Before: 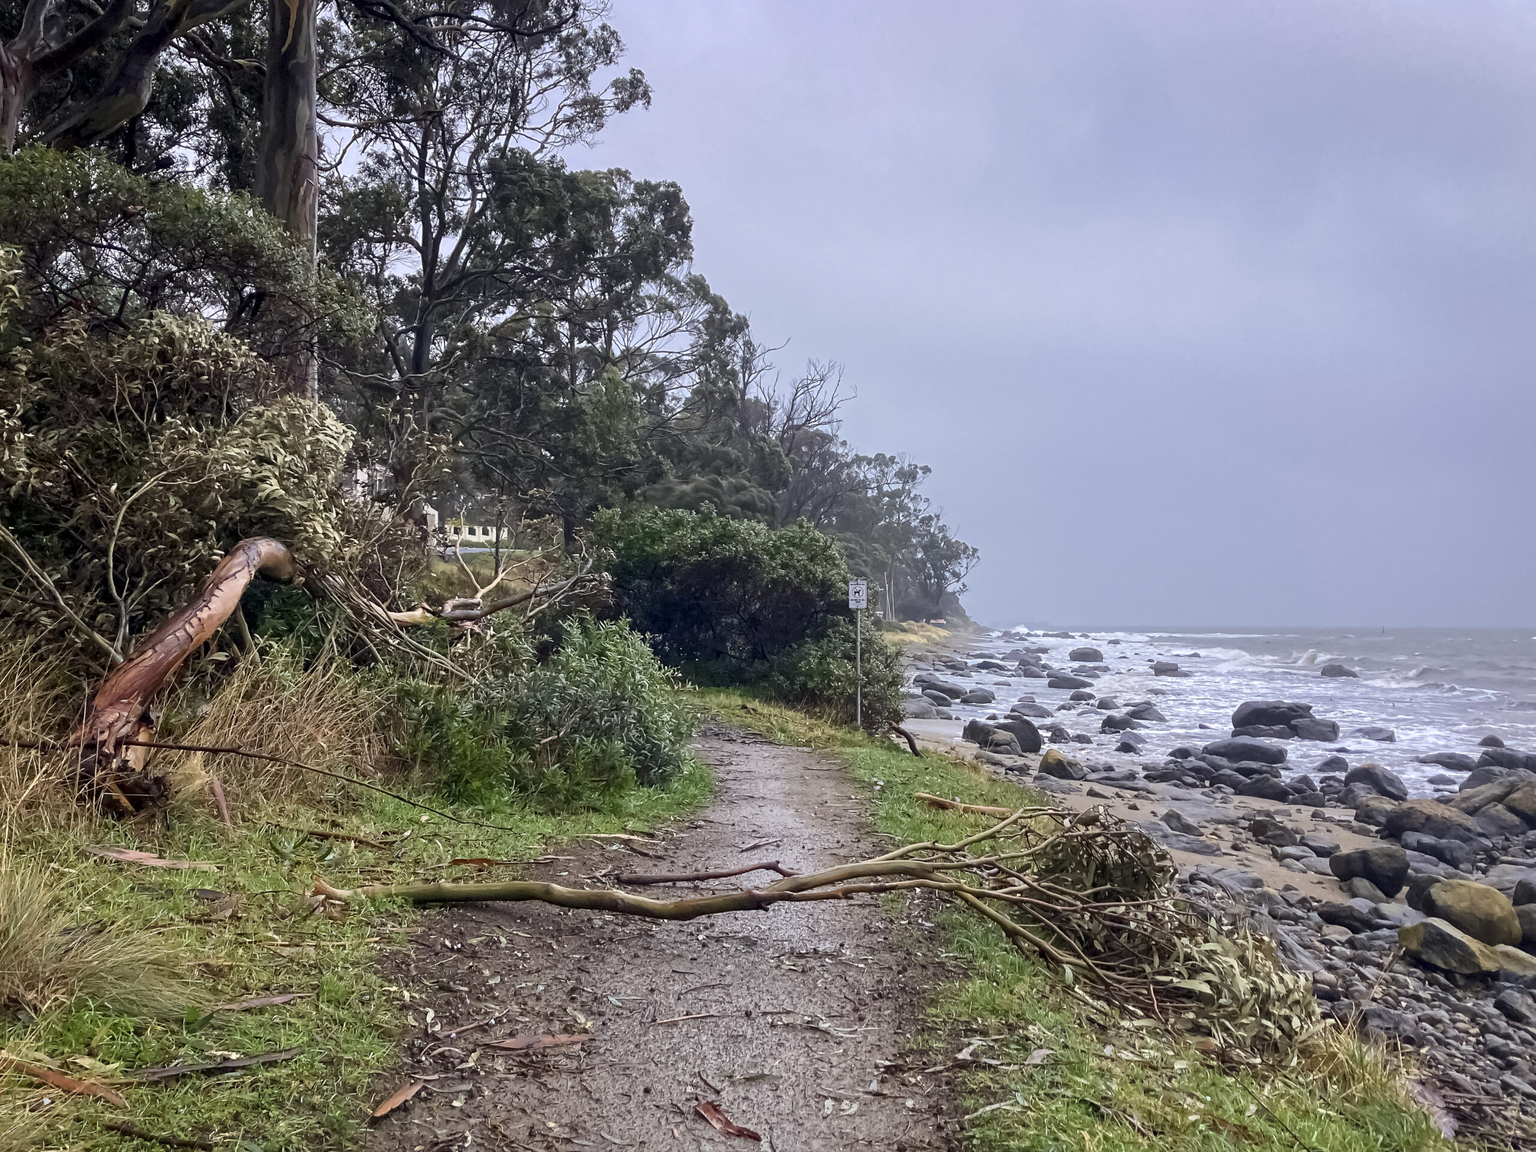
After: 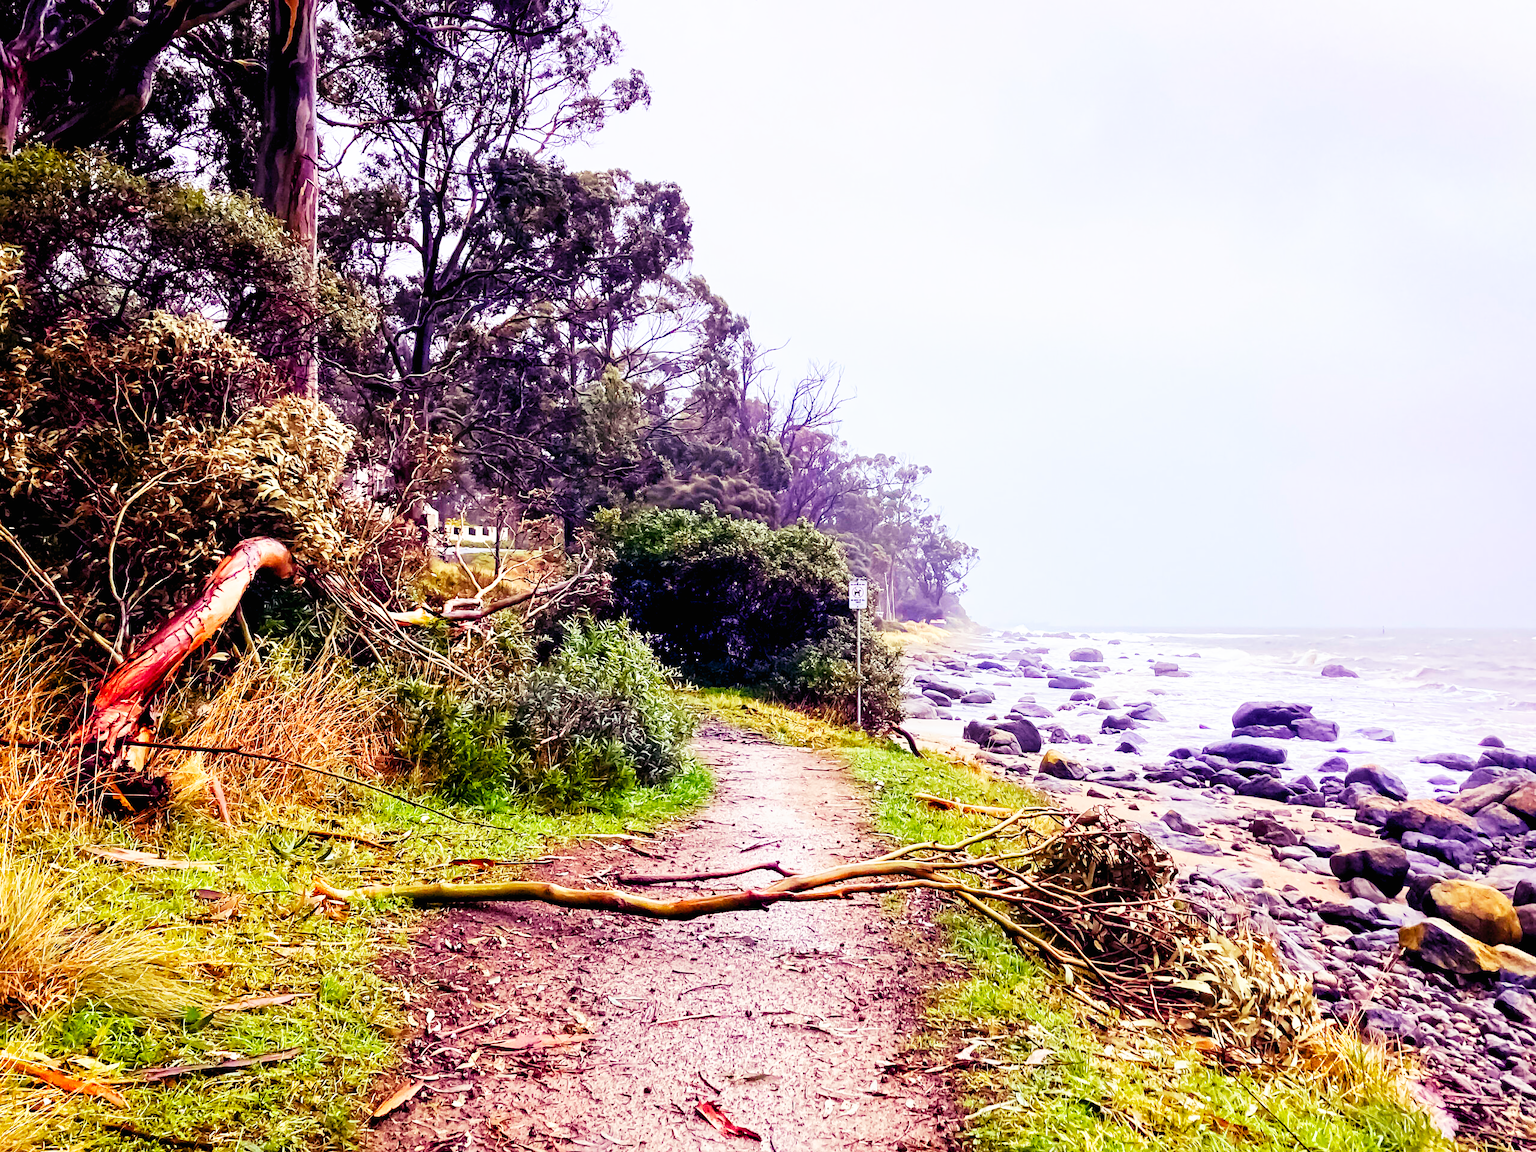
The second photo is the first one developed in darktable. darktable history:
contrast brightness saturation: contrast 0.07, brightness 0.08, saturation 0.18
base curve: curves: ch0 [(0, 0) (0.007, 0.004) (0.027, 0.03) (0.046, 0.07) (0.207, 0.54) (0.442, 0.872) (0.673, 0.972) (1, 1)], preserve colors none
color balance rgb: shadows lift › luminance -21.66%, shadows lift › chroma 8.98%, shadows lift › hue 283.37°, power › chroma 1.05%, power › hue 25.59°, highlights gain › luminance 6.08%, highlights gain › chroma 2.55%, highlights gain › hue 90°, global offset › luminance -0.87%, perceptual saturation grading › global saturation 25%, perceptual saturation grading › highlights -28.39%, perceptual saturation grading › shadows 33.98%
